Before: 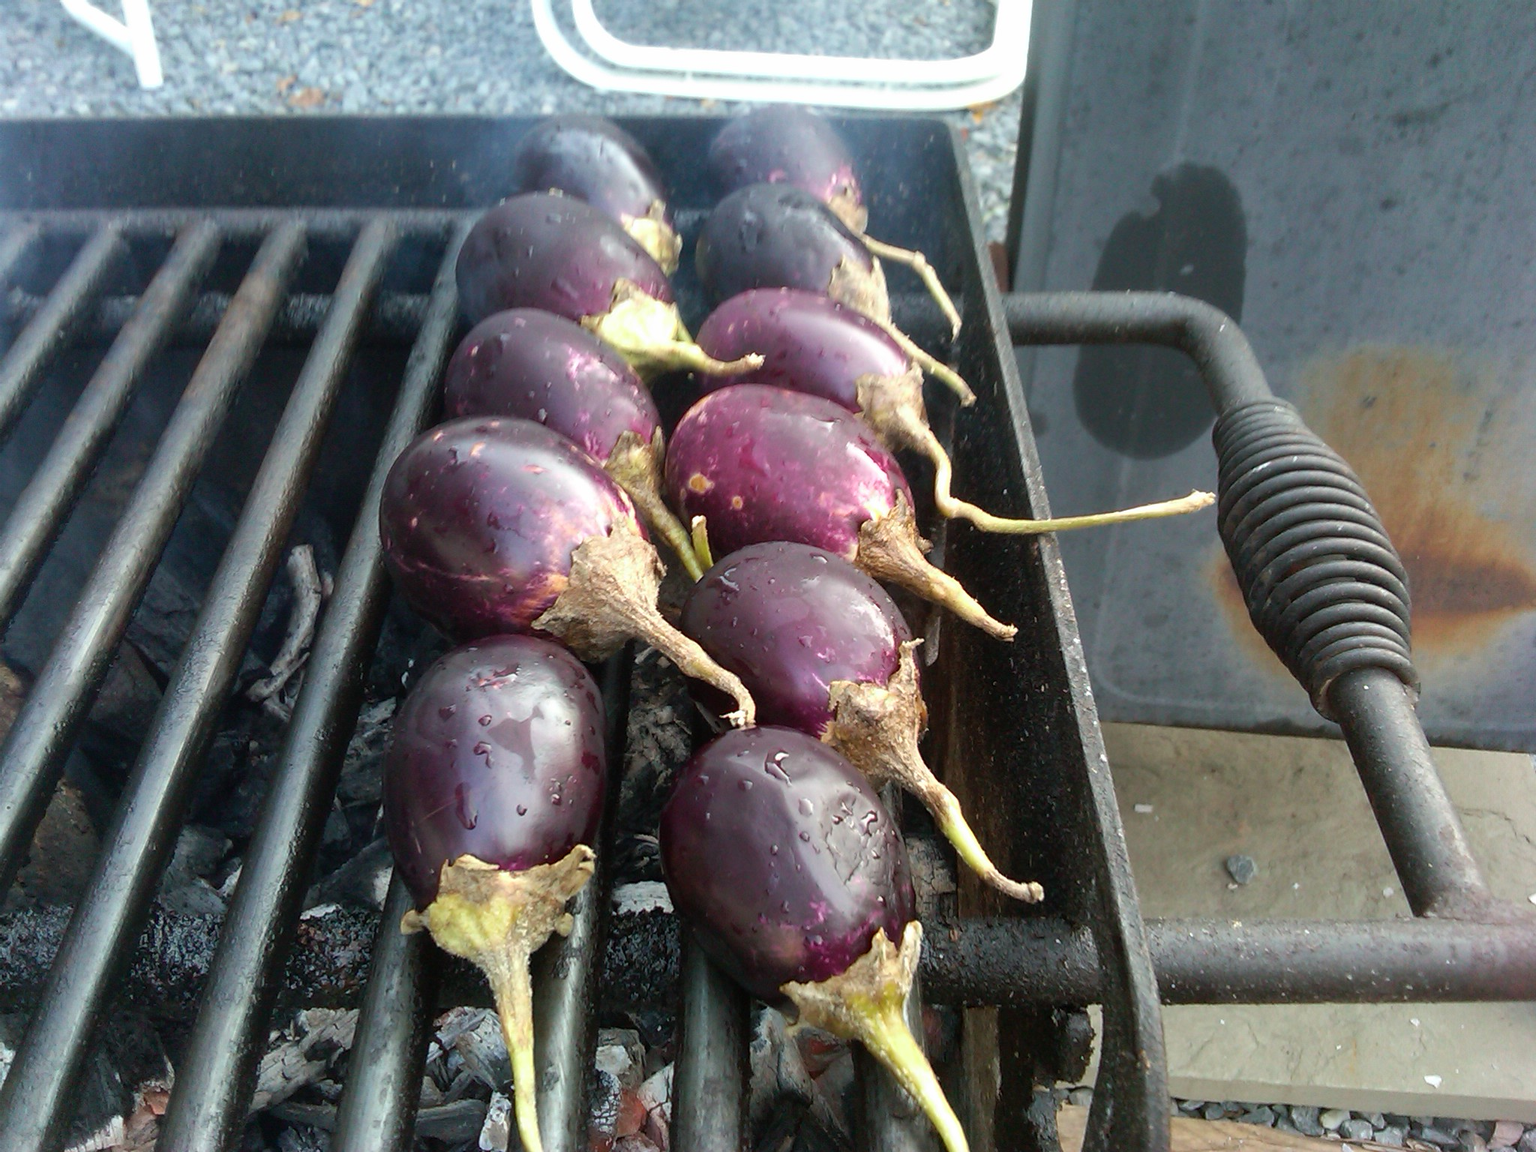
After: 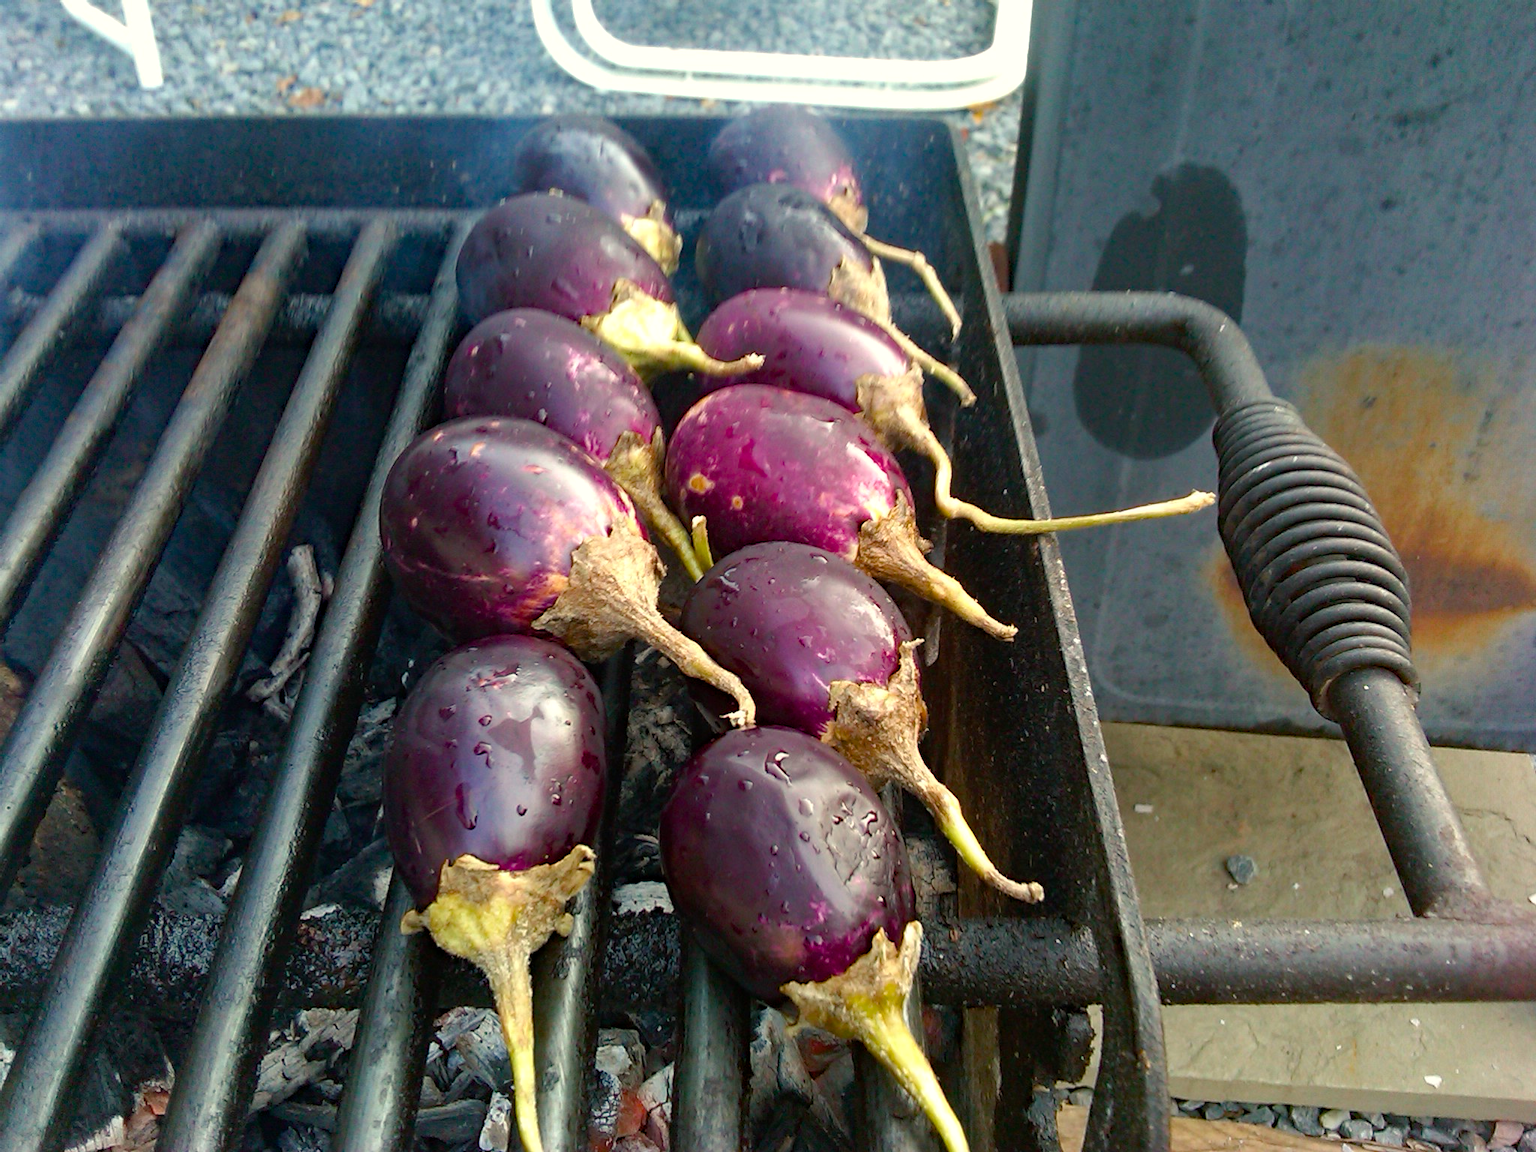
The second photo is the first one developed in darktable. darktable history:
color balance rgb: highlights gain › chroma 3.082%, highlights gain › hue 76.83°, perceptual saturation grading › global saturation 20.063%, perceptual saturation grading › highlights -19.724%, perceptual saturation grading › shadows 29.643%
haze removal: strength 0.294, distance 0.256, compatibility mode true
